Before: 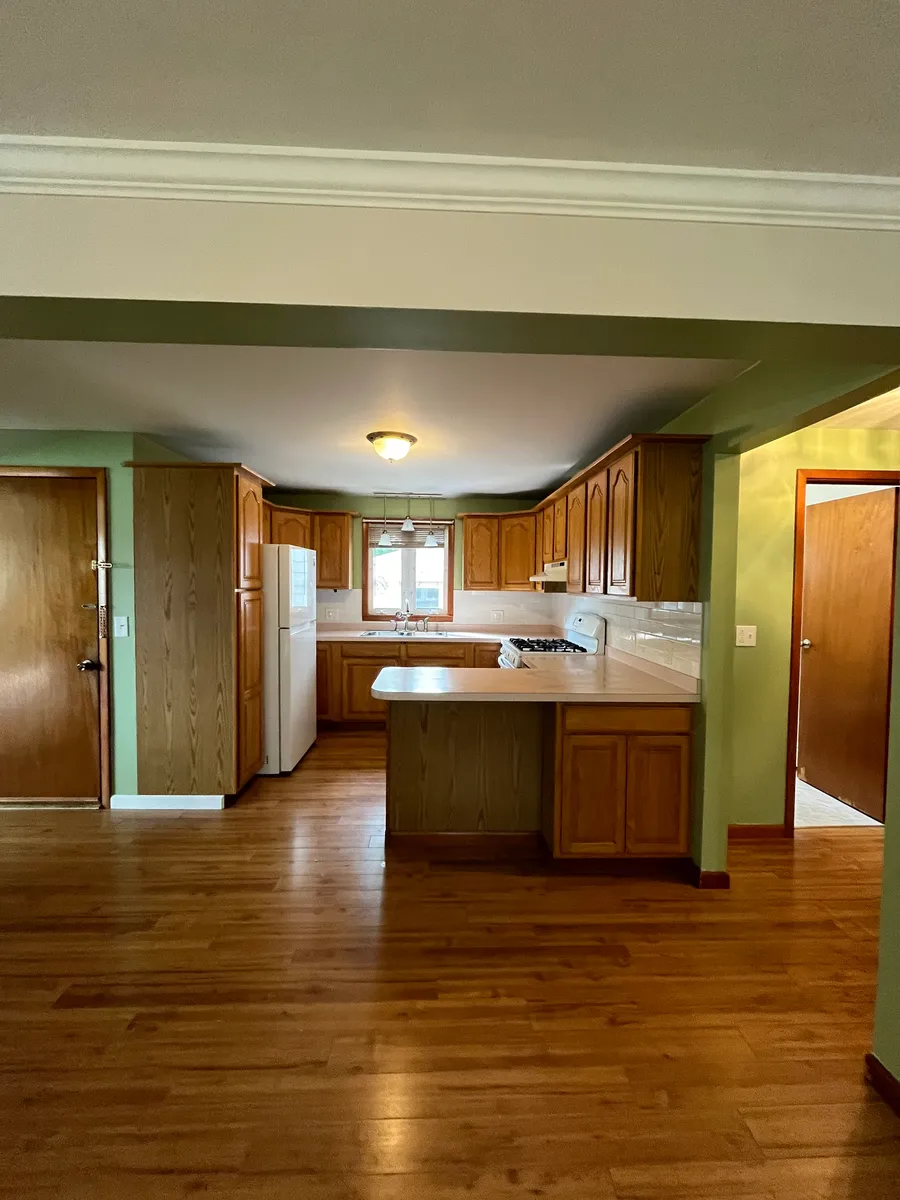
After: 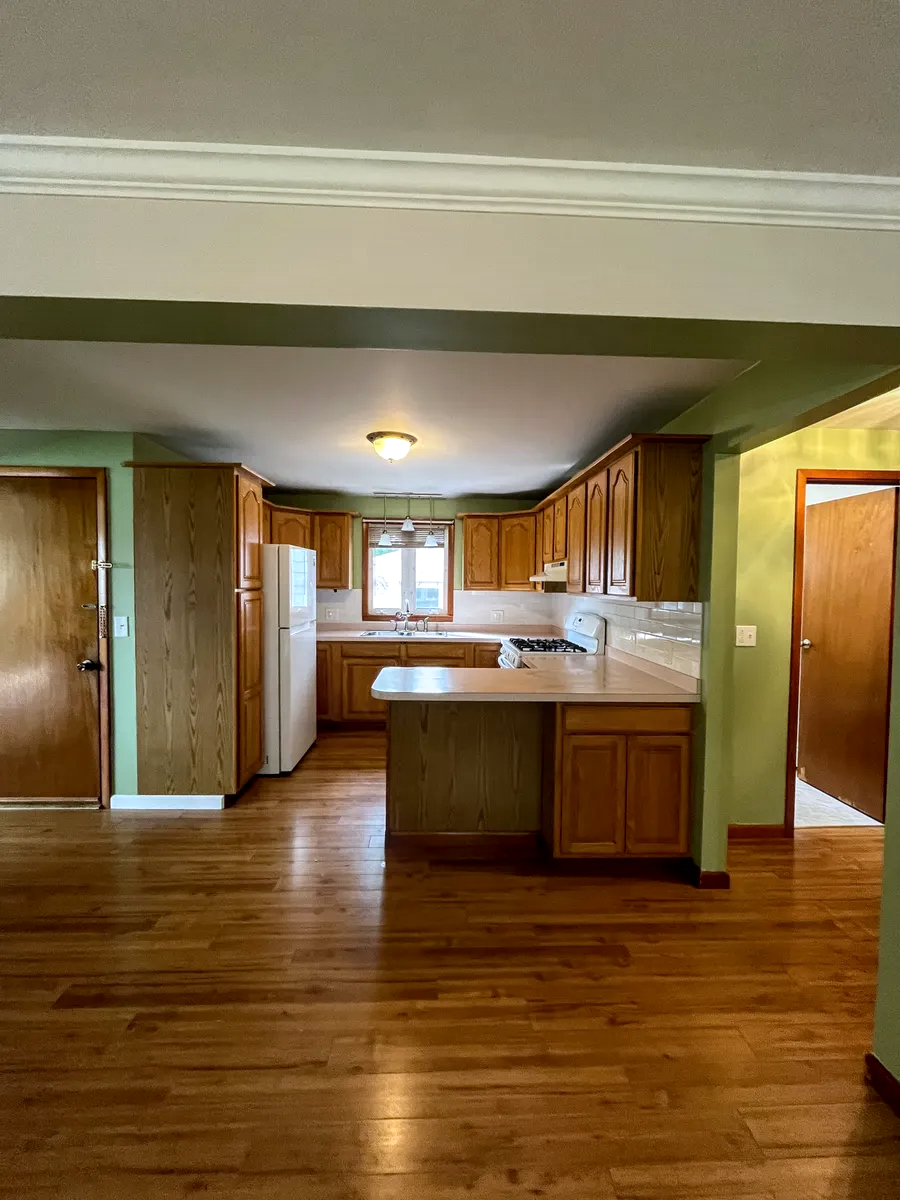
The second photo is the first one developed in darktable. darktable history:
local contrast: on, module defaults
white balance: red 0.984, blue 1.059
